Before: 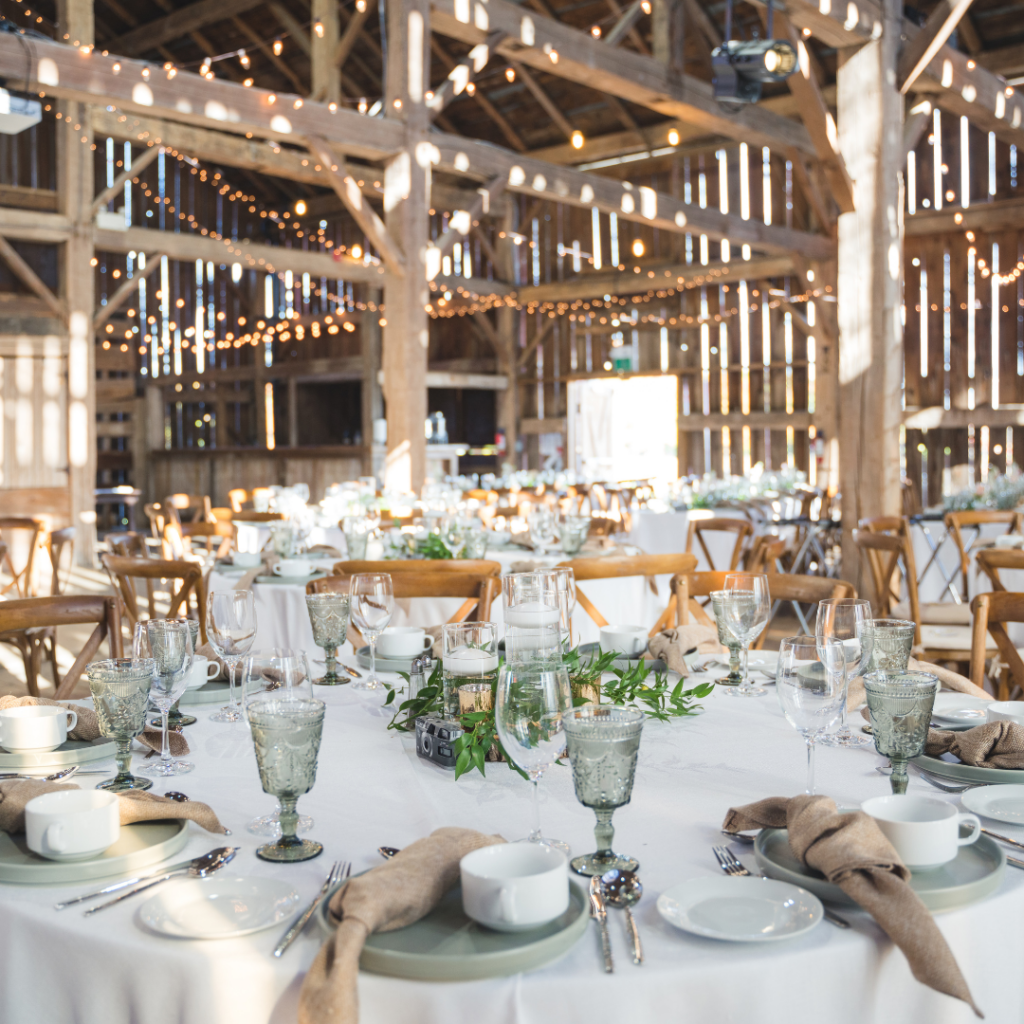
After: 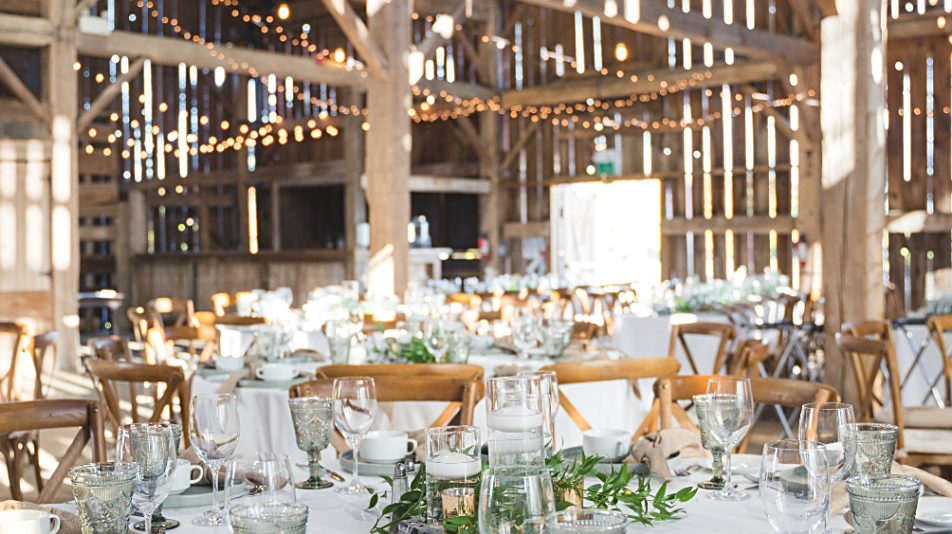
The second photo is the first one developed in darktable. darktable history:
sharpen: on, module defaults
crop: left 1.744%, top 19.225%, right 5.069%, bottom 28.357%
